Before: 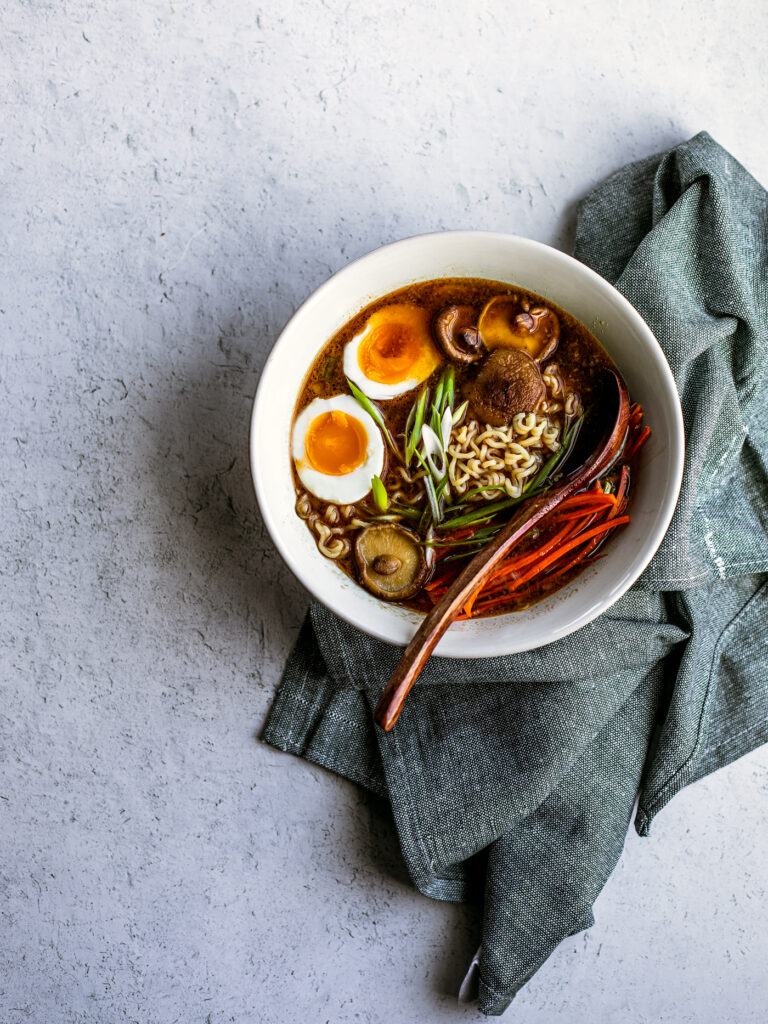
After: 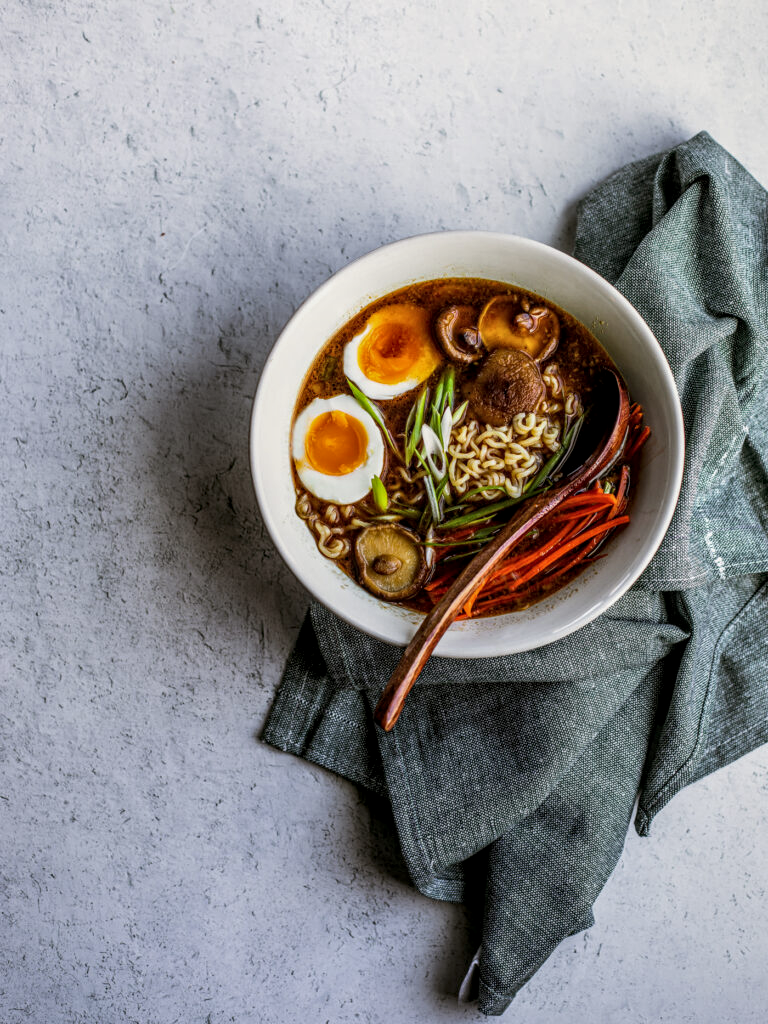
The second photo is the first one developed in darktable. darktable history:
local contrast: on, module defaults
exposure: exposure -0.21 EV, compensate highlight preservation false
